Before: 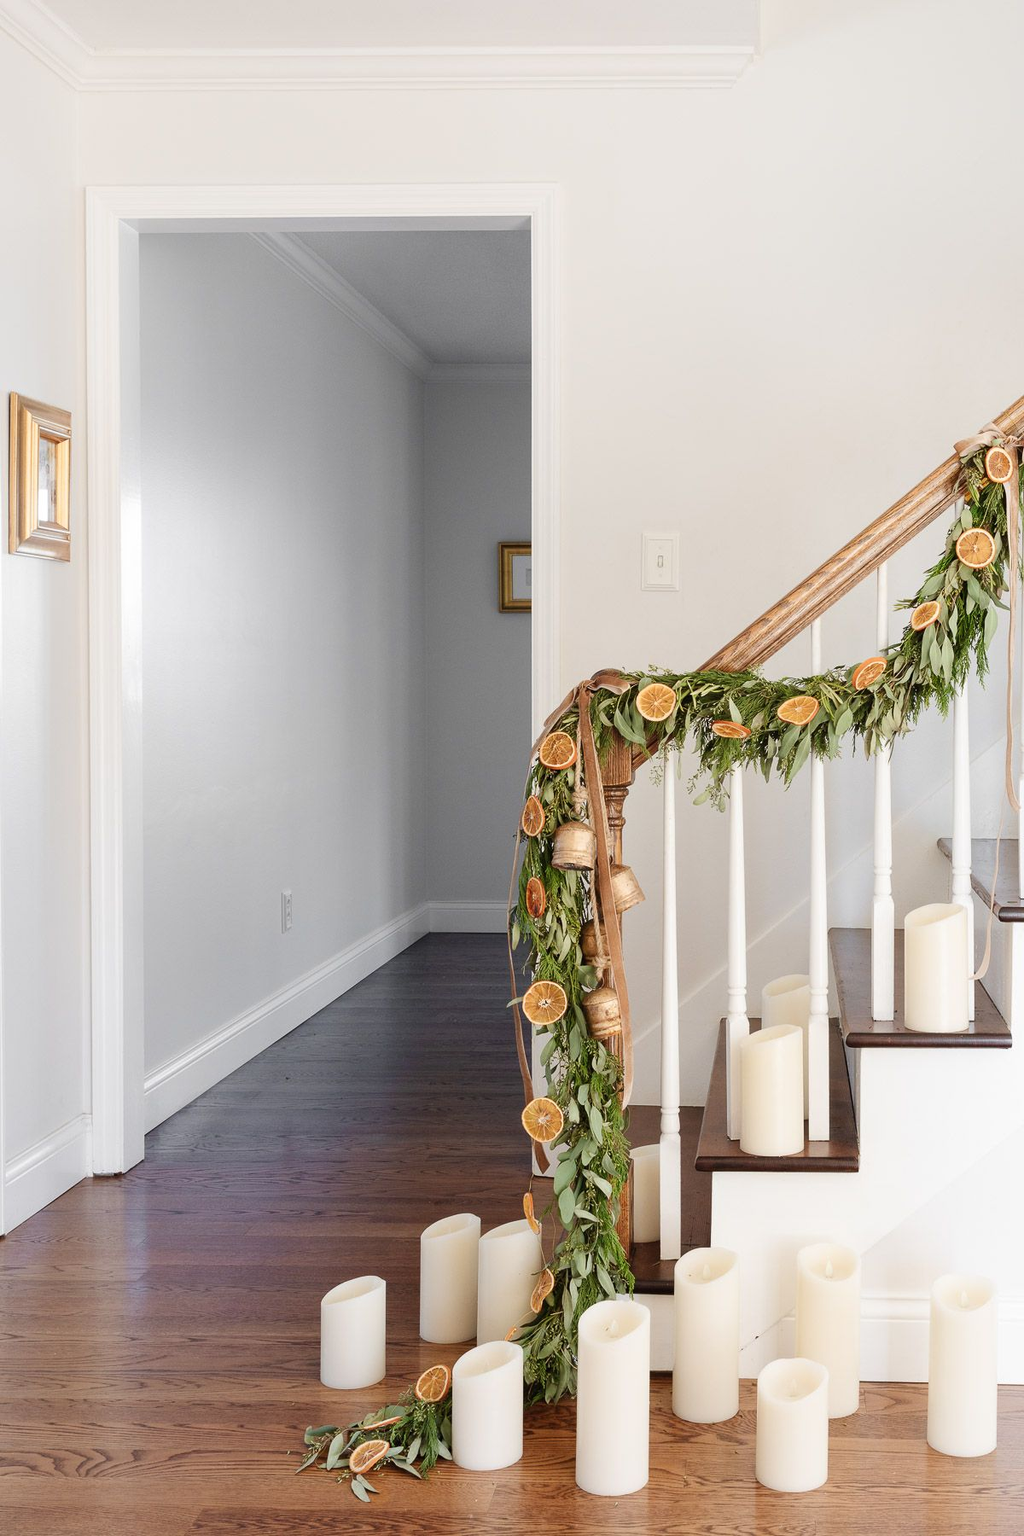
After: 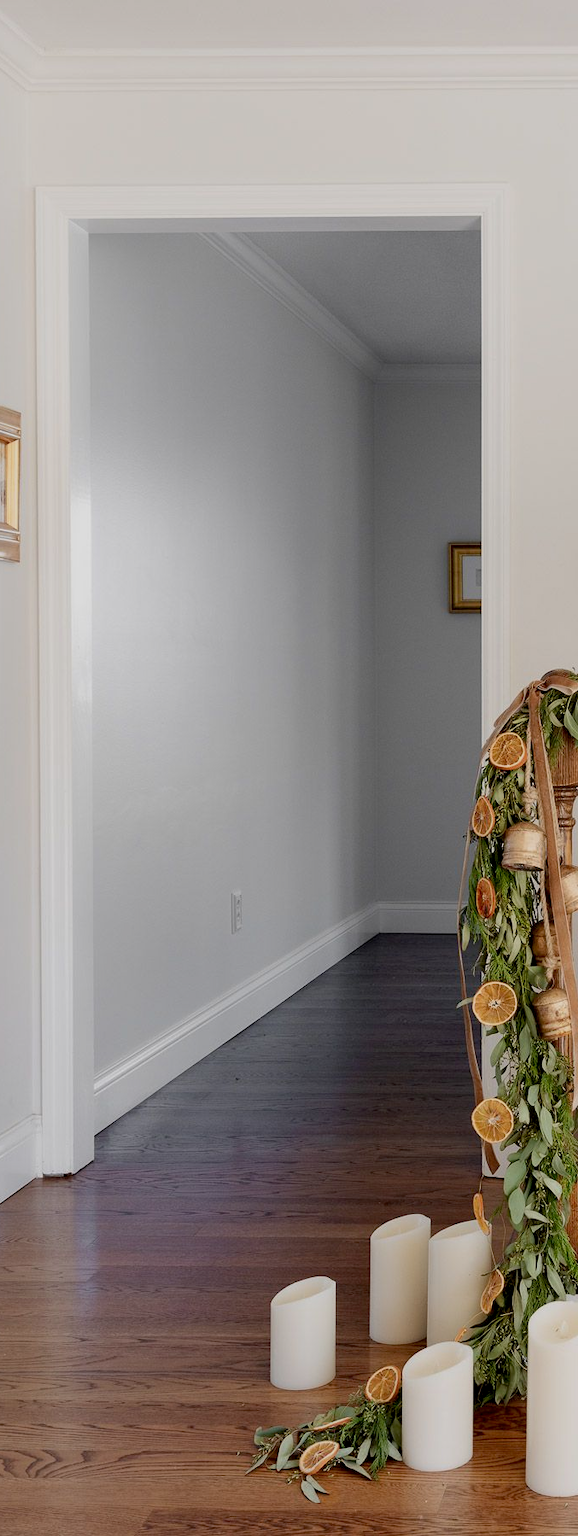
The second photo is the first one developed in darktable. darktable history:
crop: left 4.954%, right 38.534%
exposure: black level correction 0.011, exposure -0.471 EV, compensate highlight preservation false
